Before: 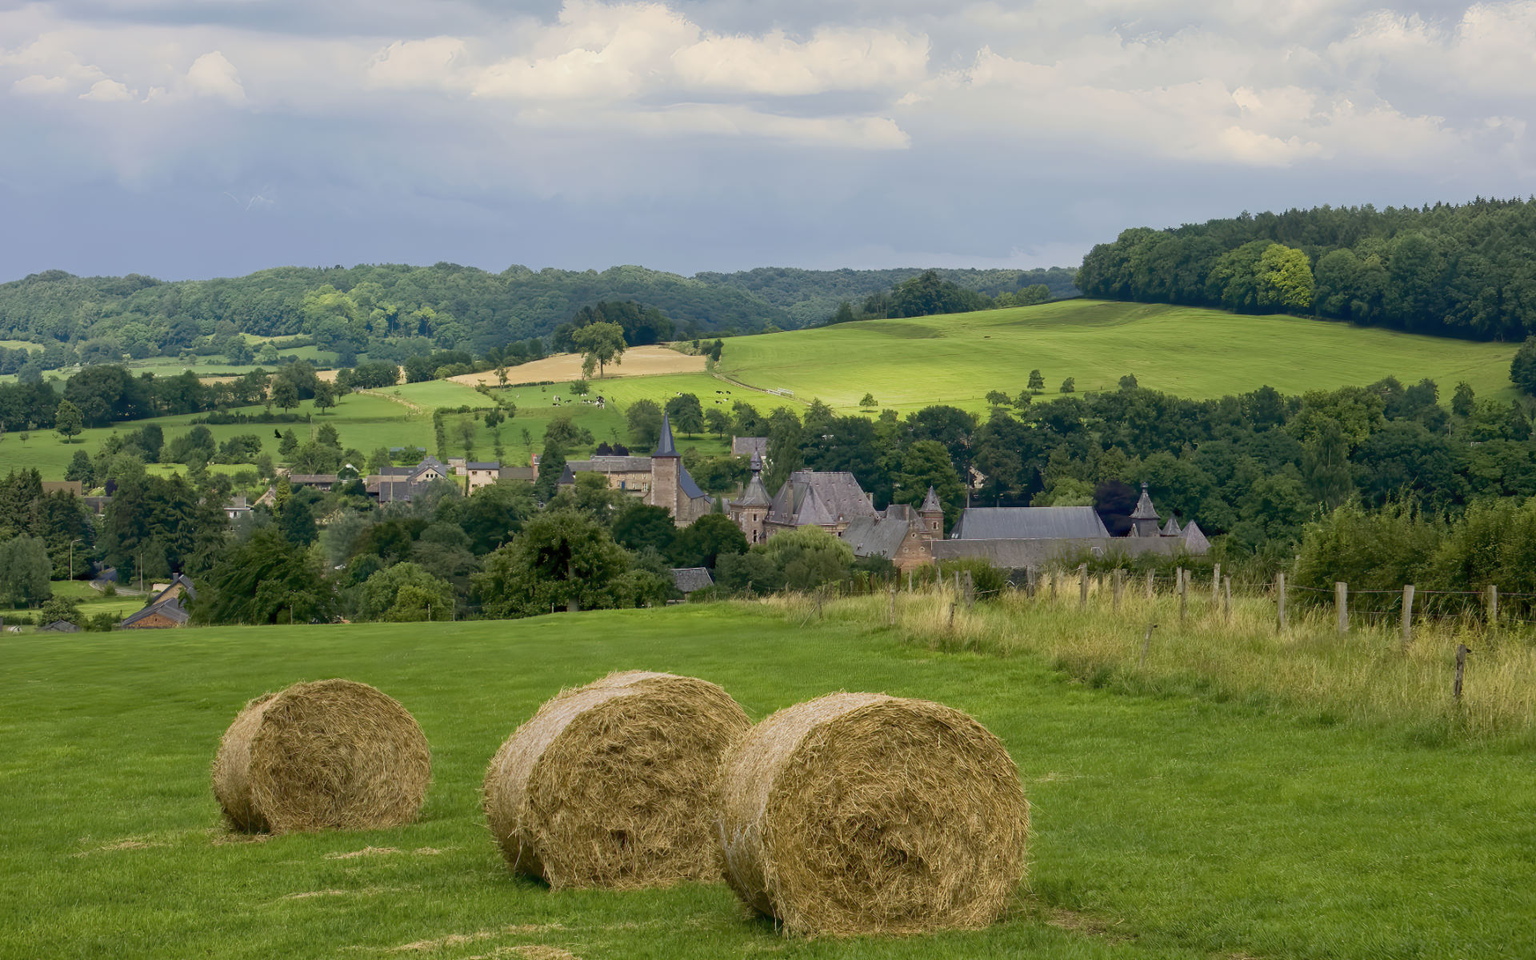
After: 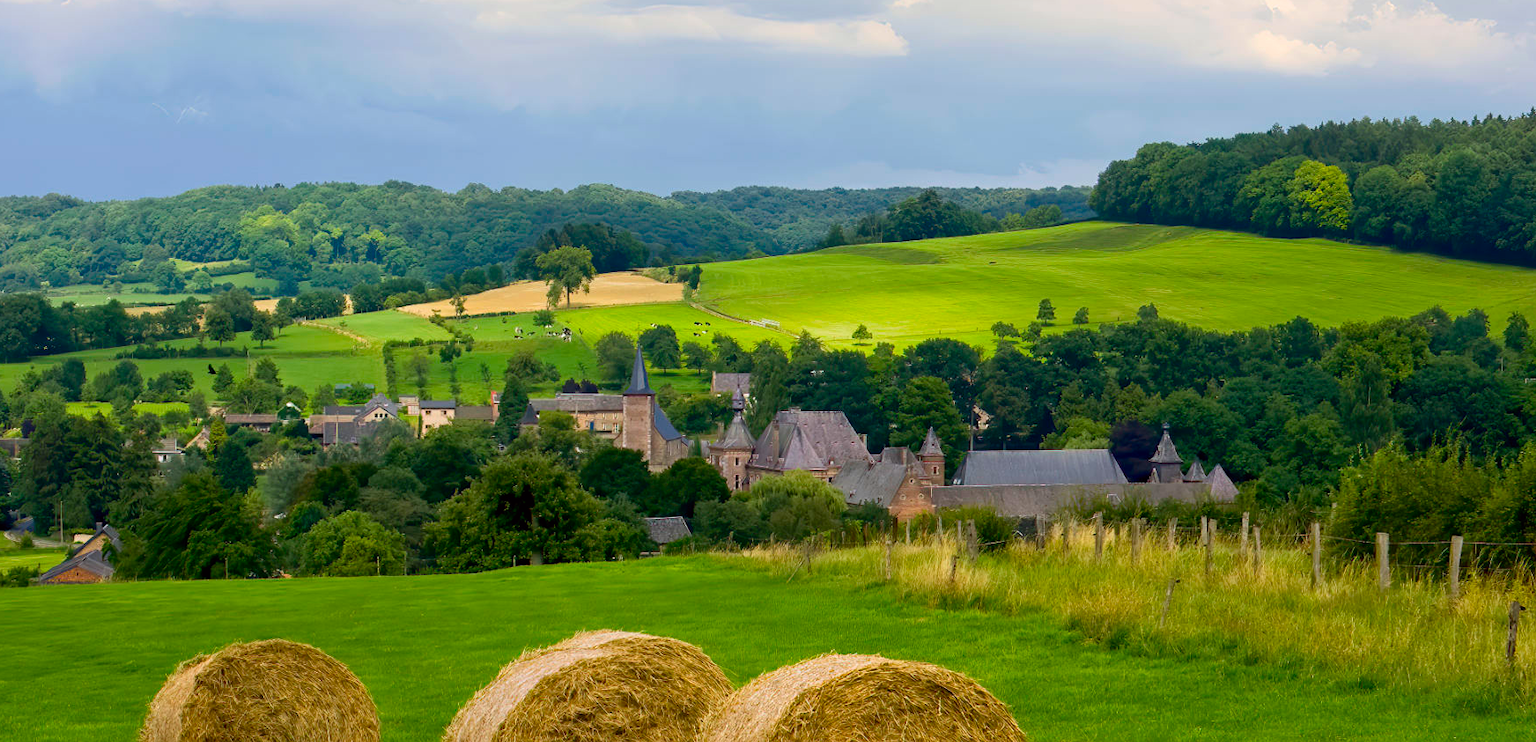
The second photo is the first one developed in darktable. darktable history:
color balance: lift [1, 1.001, 0.999, 1.001], gamma [1, 1.004, 1.007, 0.993], gain [1, 0.991, 0.987, 1.013], contrast 10%, output saturation 120%
crop: left 5.596%, top 10.314%, right 3.534%, bottom 19.395%
